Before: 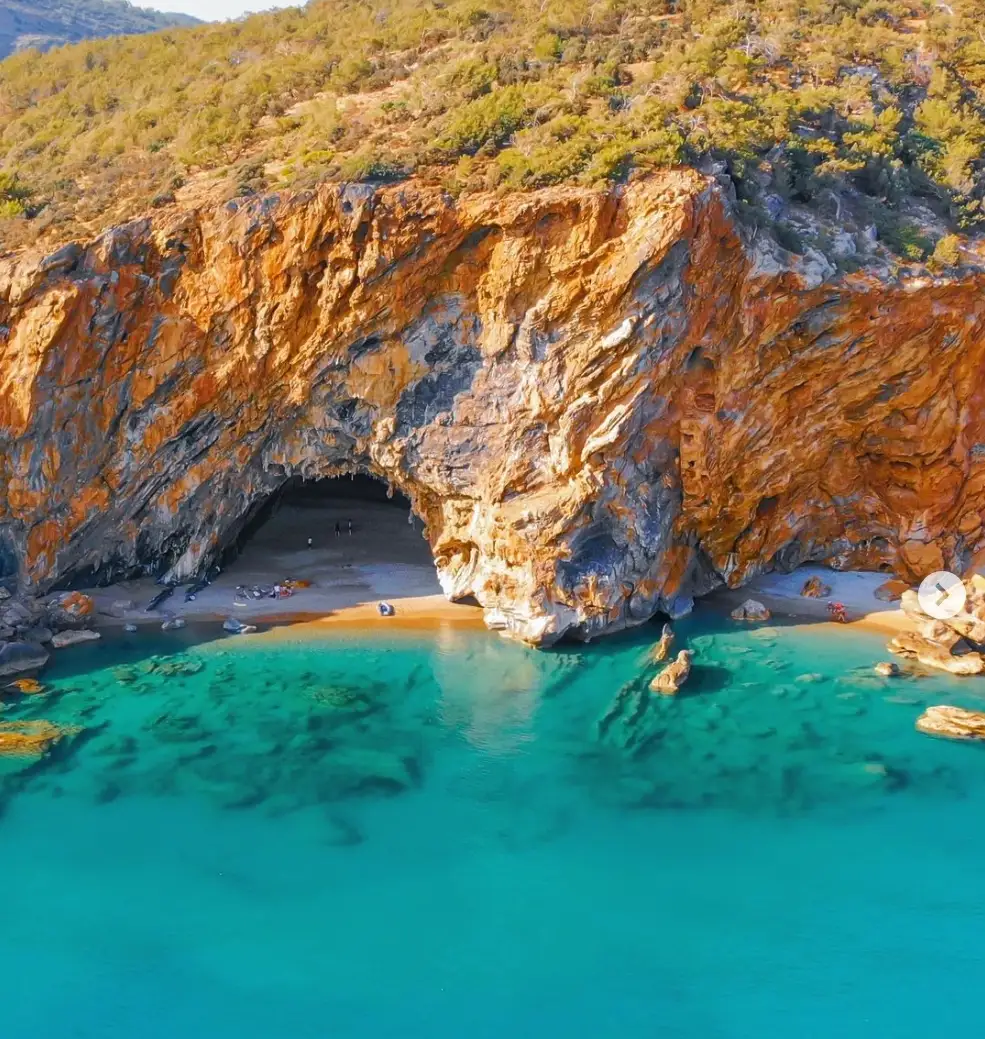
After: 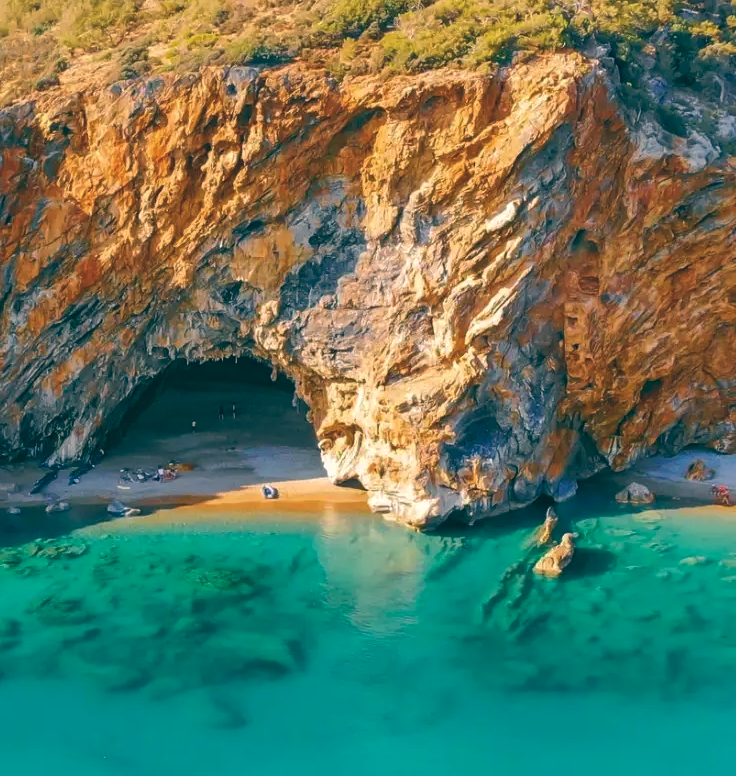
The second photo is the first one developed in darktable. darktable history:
color balance: lift [1.005, 0.99, 1.007, 1.01], gamma [1, 0.979, 1.011, 1.021], gain [0.923, 1.098, 1.025, 0.902], input saturation 90.45%, contrast 7.73%, output saturation 105.91%
crop and rotate: left 11.831%, top 11.346%, right 13.429%, bottom 13.899%
